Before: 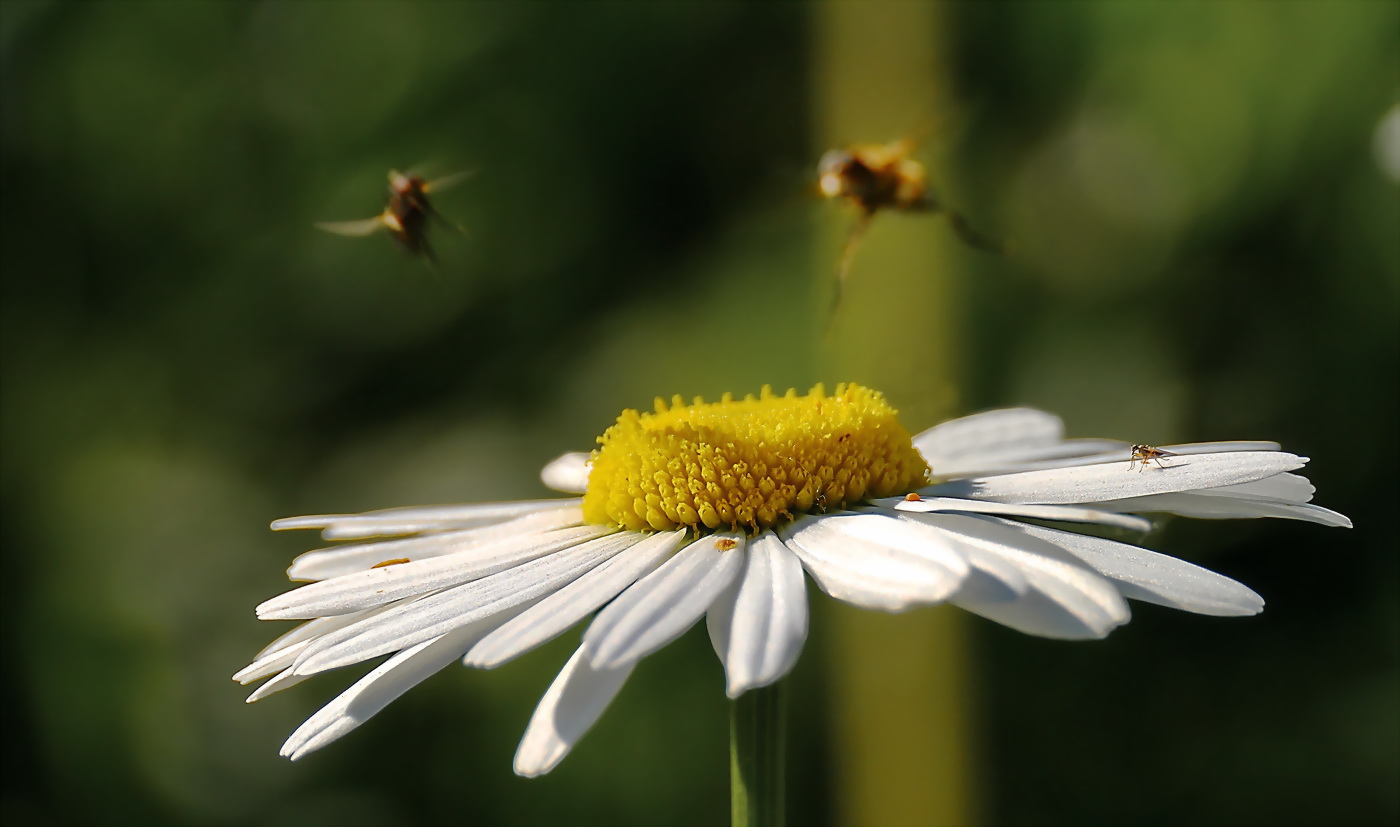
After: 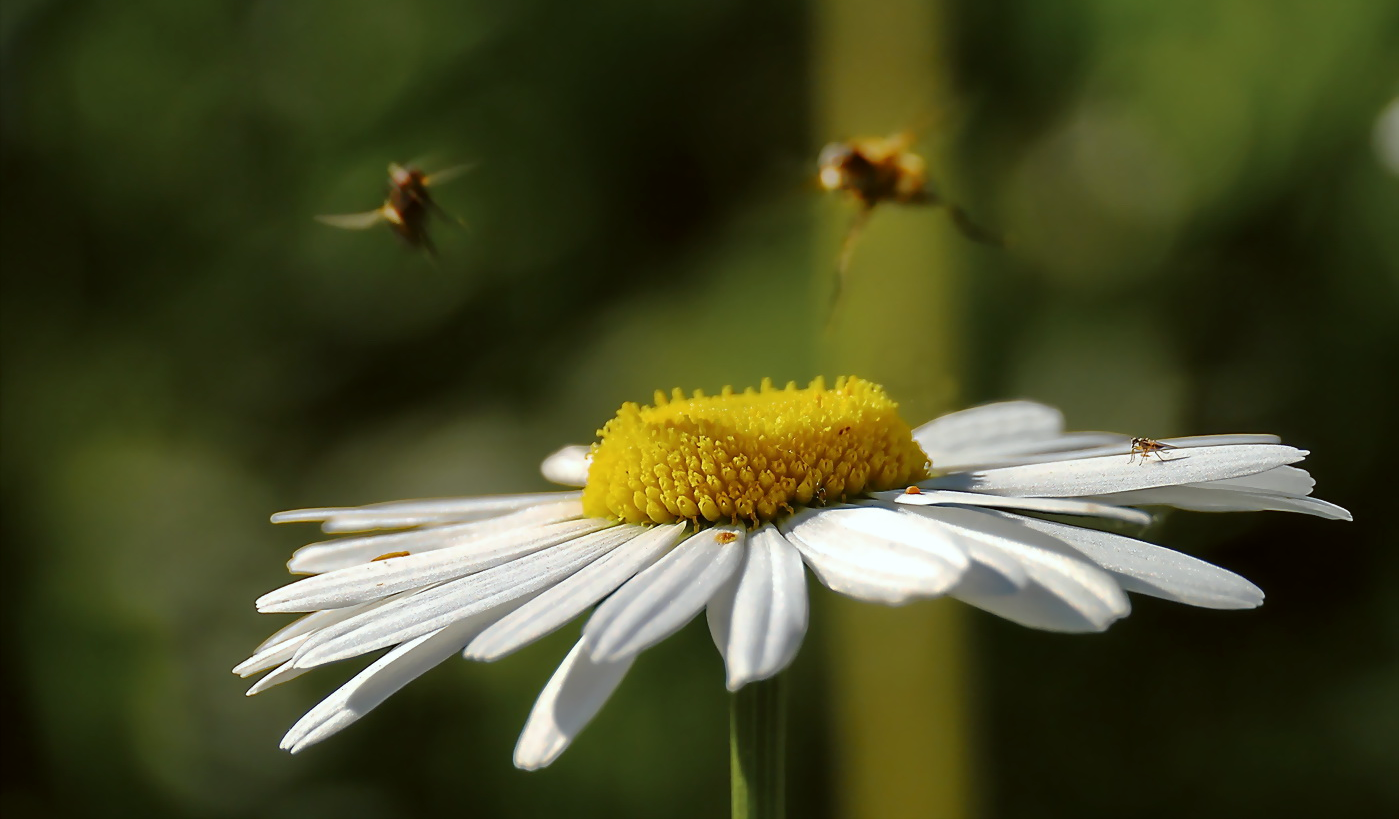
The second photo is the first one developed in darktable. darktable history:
crop: top 0.964%, right 0.013%
color correction: highlights a* -2.8, highlights b* -2.48, shadows a* 2.33, shadows b* 3.01
